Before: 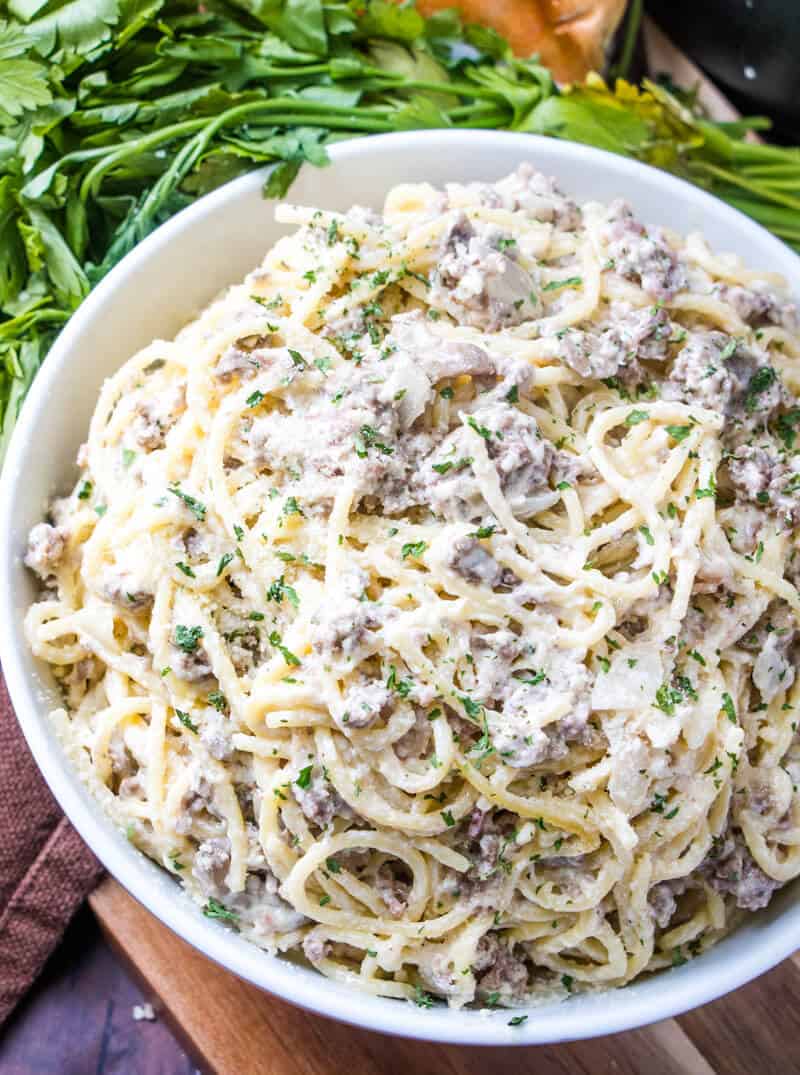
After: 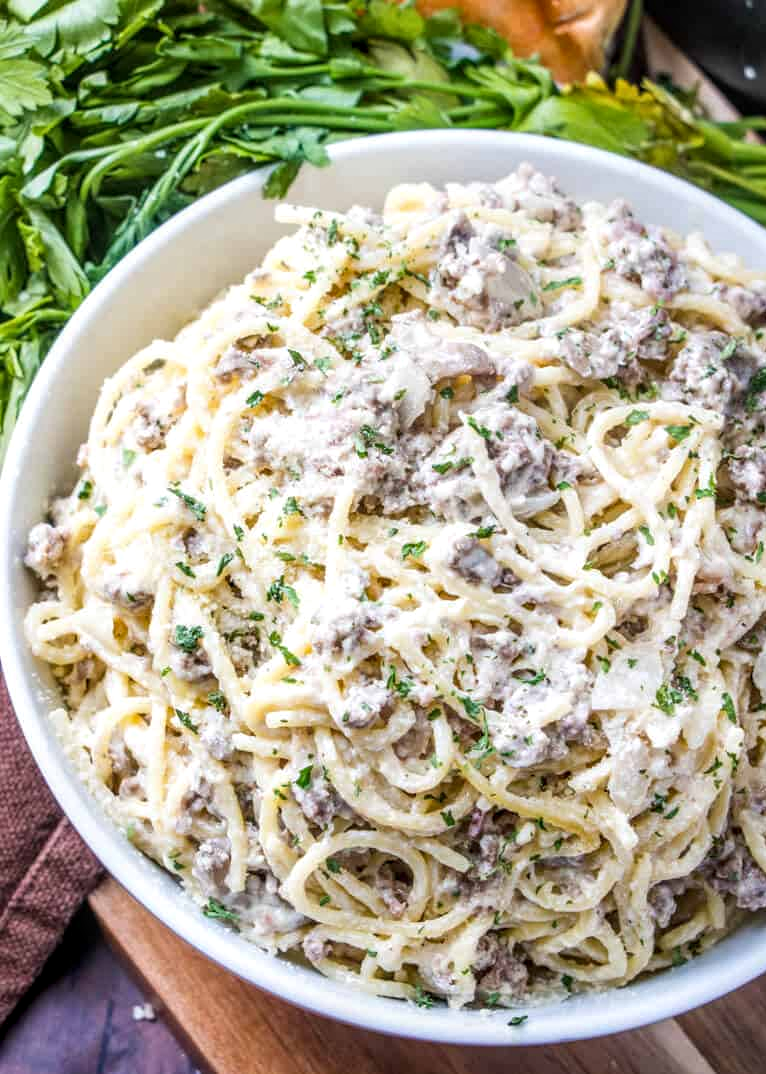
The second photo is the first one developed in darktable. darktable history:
local contrast: on, module defaults
crop: right 4.126%, bottom 0.031%
